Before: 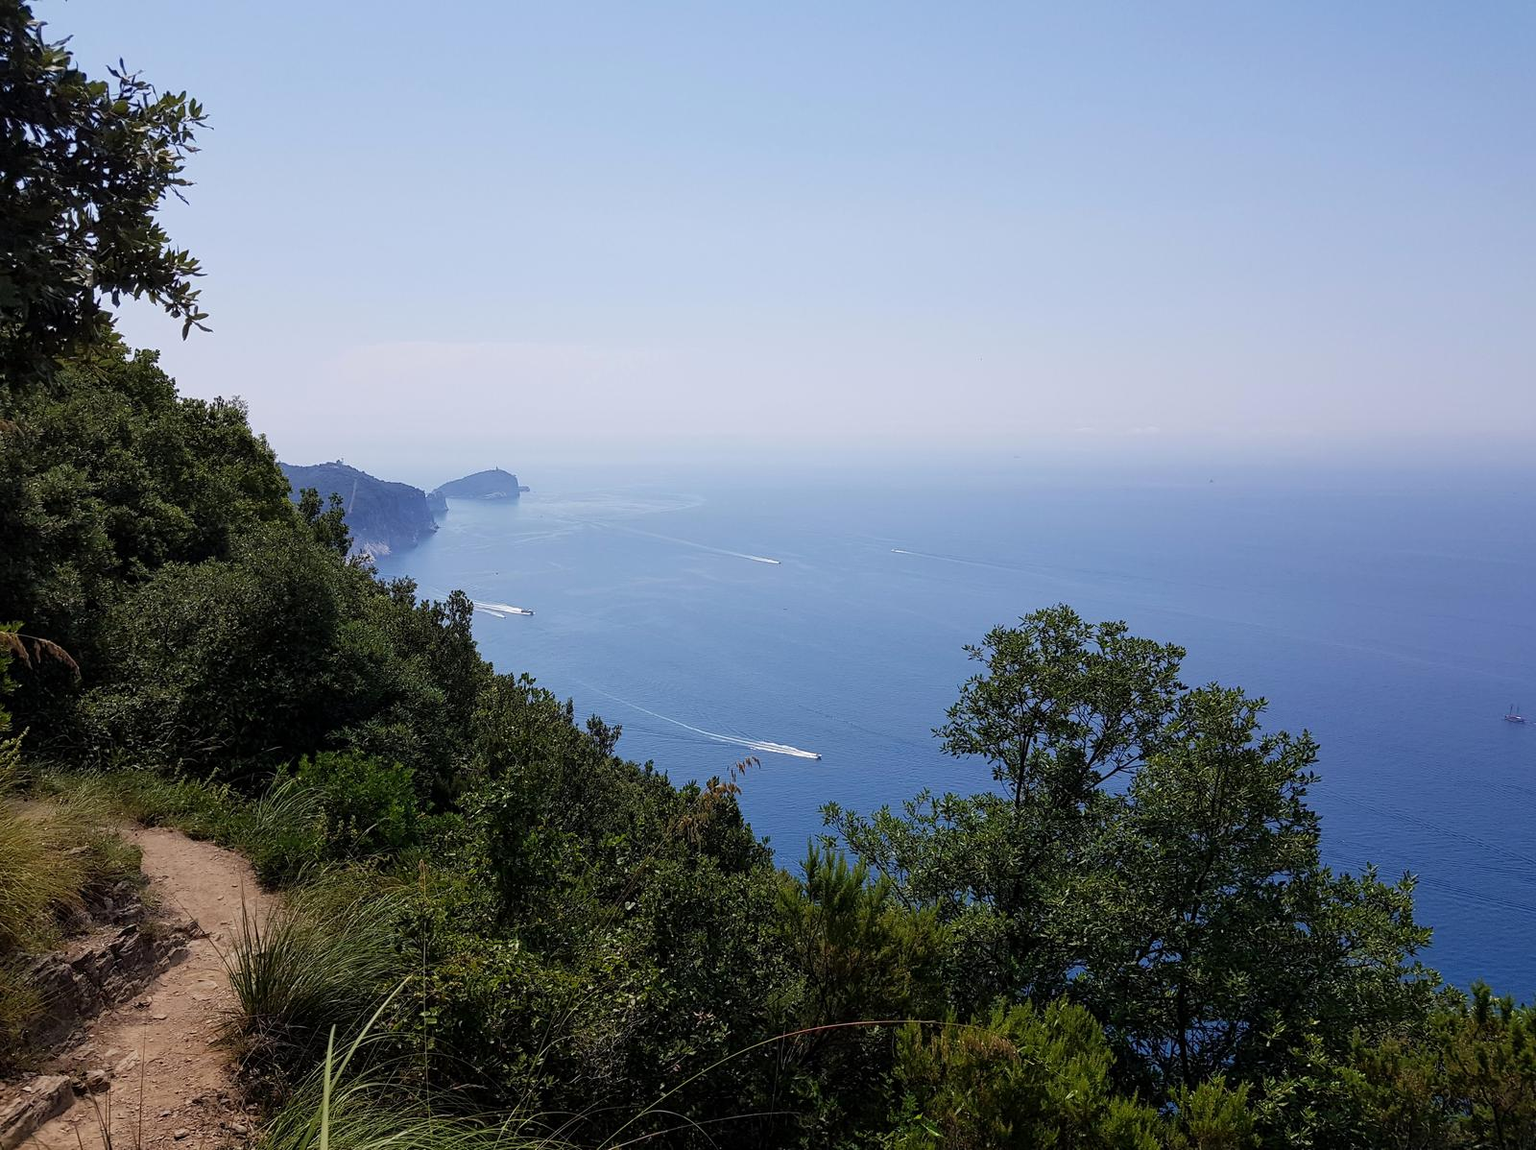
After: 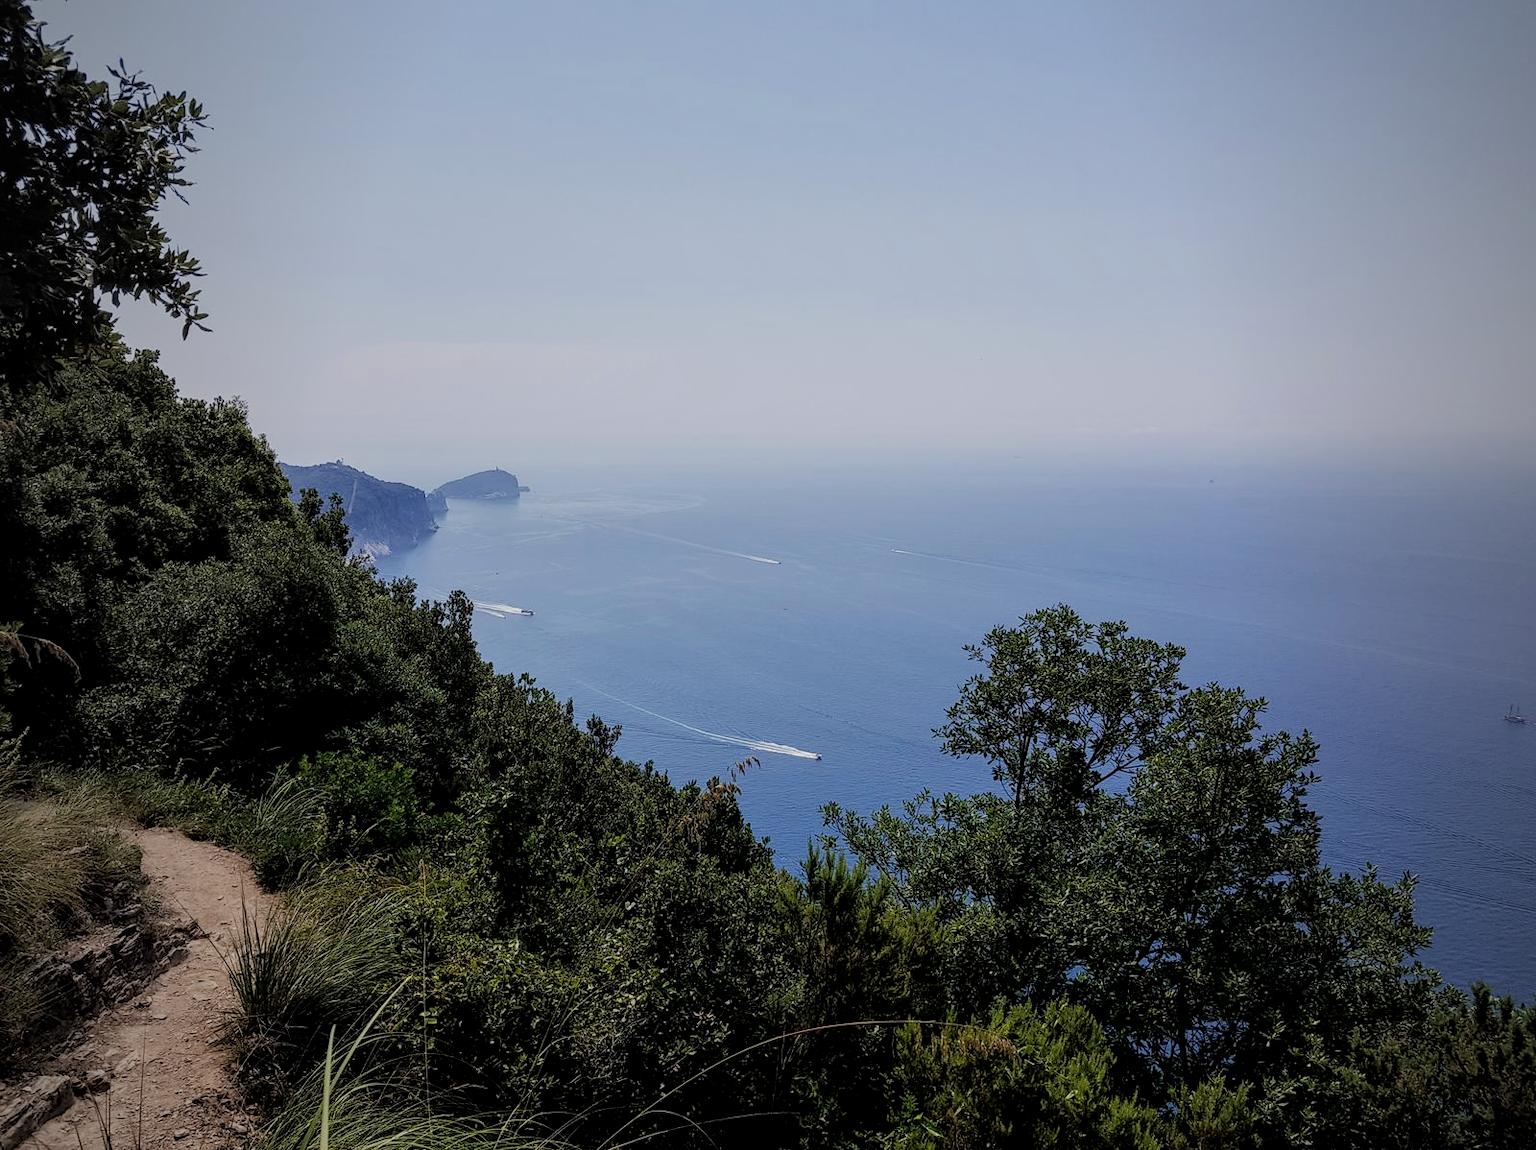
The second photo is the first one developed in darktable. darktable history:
filmic rgb: black relative exposure -7.65 EV, white relative exposure 4.56 EV, hardness 3.61
local contrast: detail 130%
vignetting: fall-off start 97%, fall-off radius 100%, width/height ratio 0.609, unbound false
